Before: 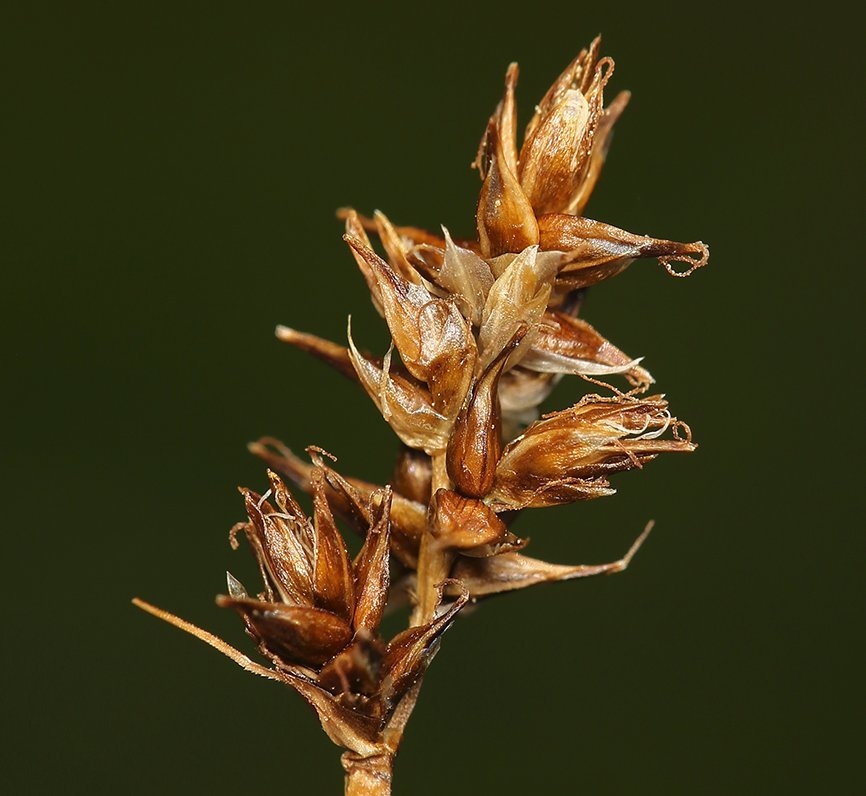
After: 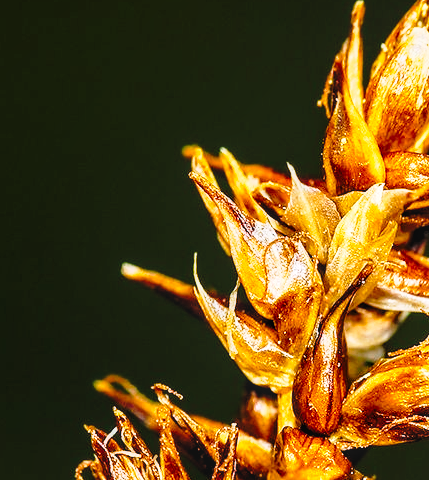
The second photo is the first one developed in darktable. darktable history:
local contrast: on, module defaults
crop: left 17.823%, top 7.811%, right 32.527%, bottom 31.864%
color calibration: illuminant as shot in camera, x 0.358, y 0.373, temperature 4628.91 K
base curve: curves: ch0 [(0.017, 0) (0.425, 0.441) (0.844, 0.933) (1, 1)]
exposure: exposure 0.76 EV, compensate highlight preservation false
color balance rgb: linear chroma grading › global chroma 9.746%, perceptual saturation grading › global saturation 30.655%, global vibrance 20%
tone curve: curves: ch0 [(0, 0.032) (0.078, 0.052) (0.236, 0.168) (0.43, 0.472) (0.508, 0.566) (0.66, 0.754) (0.79, 0.883) (0.994, 0.974)]; ch1 [(0, 0) (0.161, 0.092) (0.35, 0.33) (0.379, 0.401) (0.456, 0.456) (0.508, 0.501) (0.547, 0.531) (0.573, 0.563) (0.625, 0.602) (0.718, 0.734) (1, 1)]; ch2 [(0, 0) (0.369, 0.427) (0.44, 0.434) (0.502, 0.501) (0.54, 0.537) (0.586, 0.59) (0.621, 0.604) (1, 1)], preserve colors none
